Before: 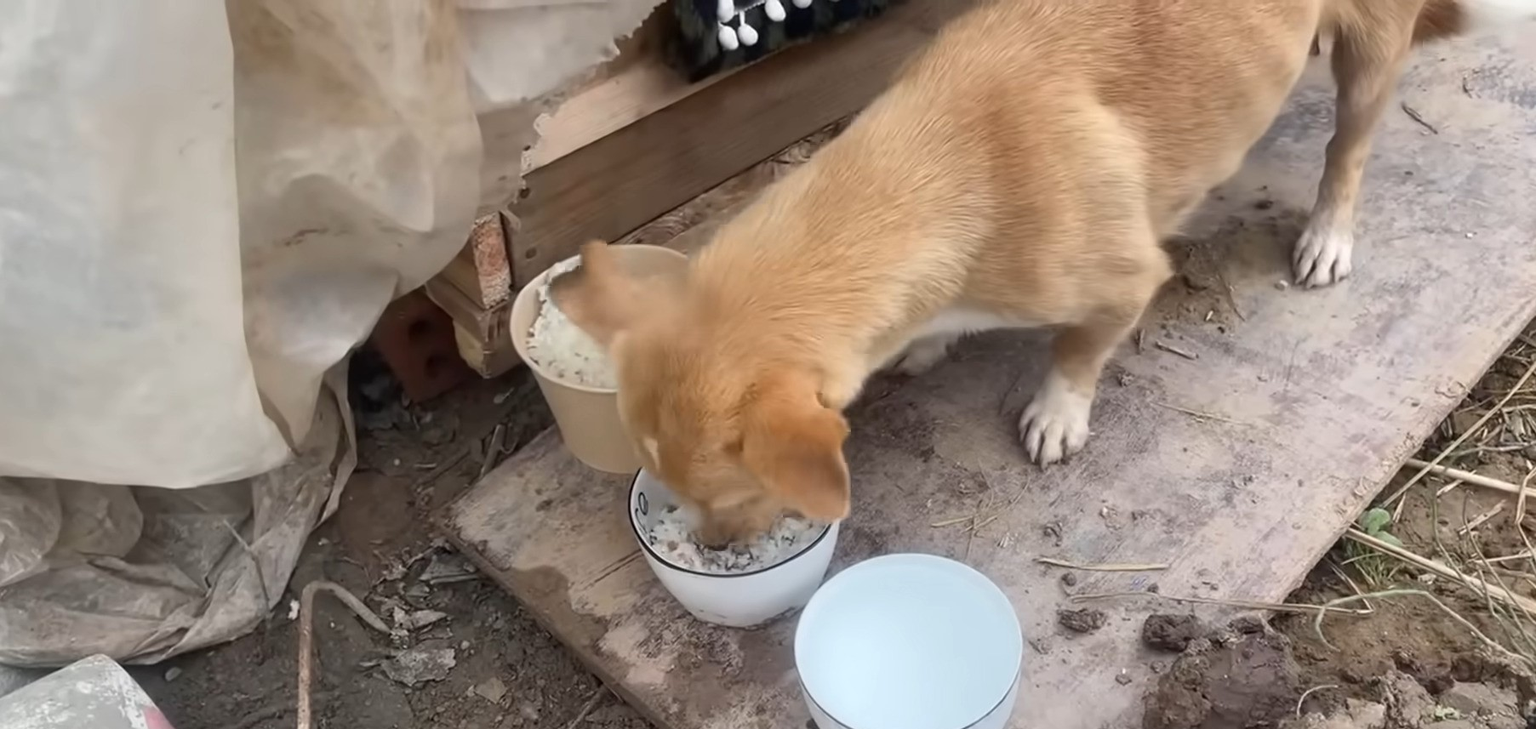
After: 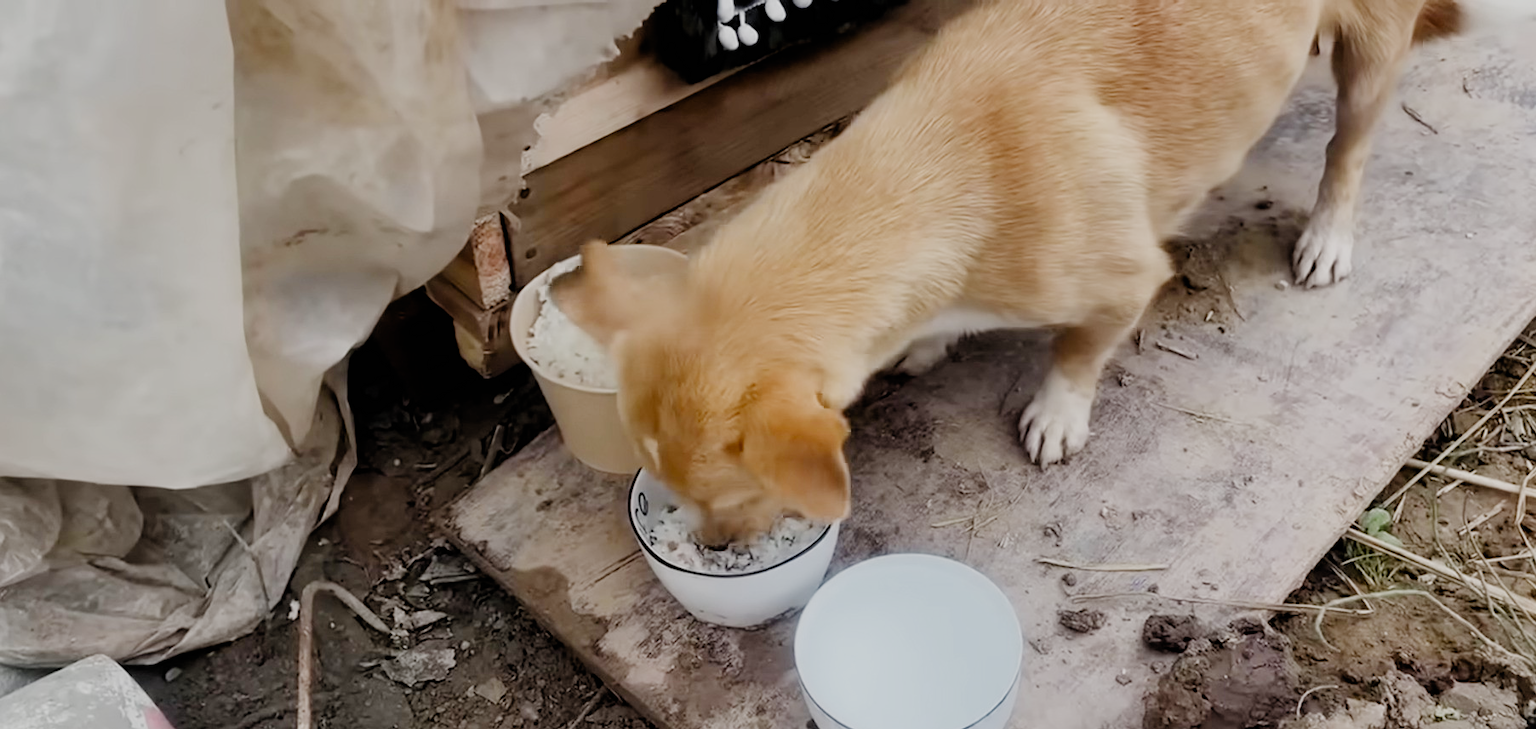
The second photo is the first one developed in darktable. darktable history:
filmic rgb: black relative exposure -4.25 EV, white relative exposure 5.14 EV, threshold 3.06 EV, hardness 2.13, contrast 1.166, preserve chrominance no, color science v3 (2019), use custom middle-gray values true, enable highlight reconstruction true
